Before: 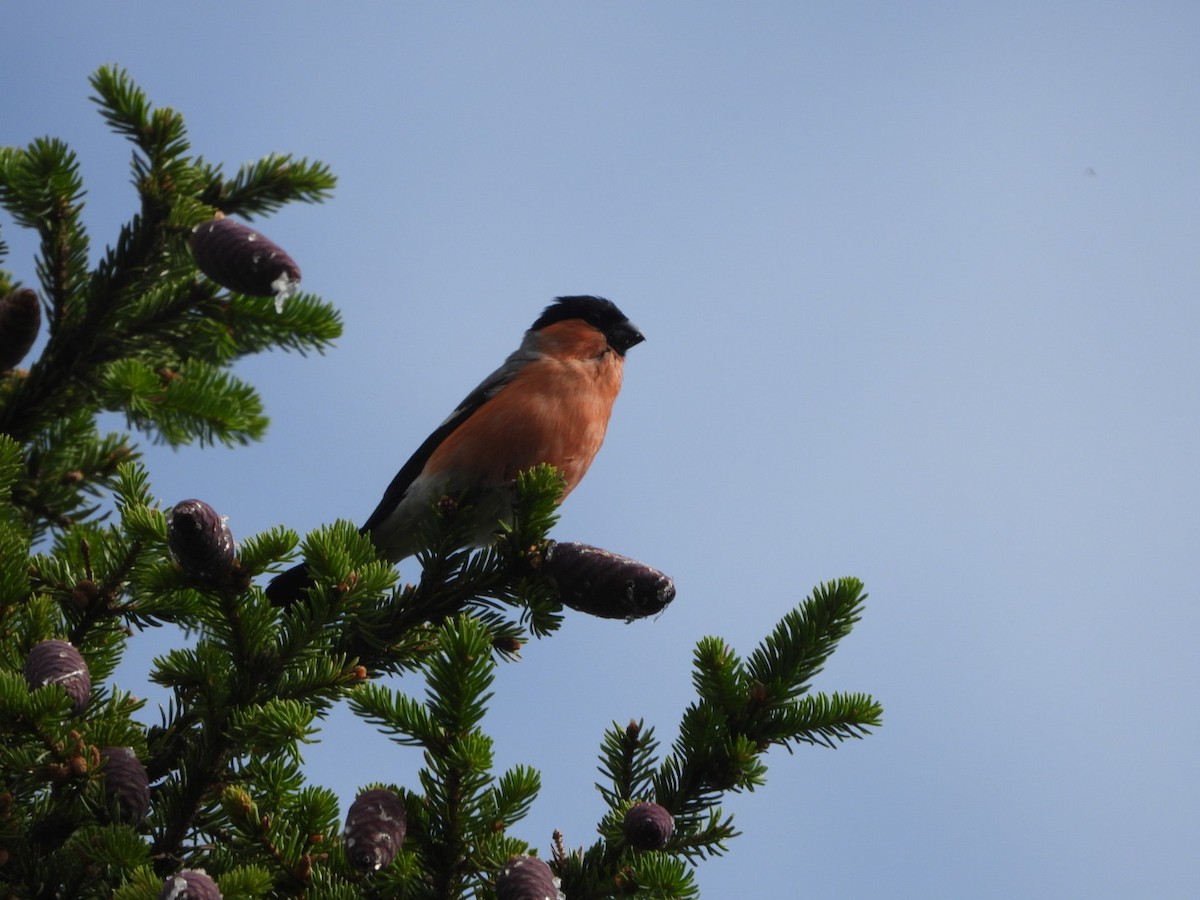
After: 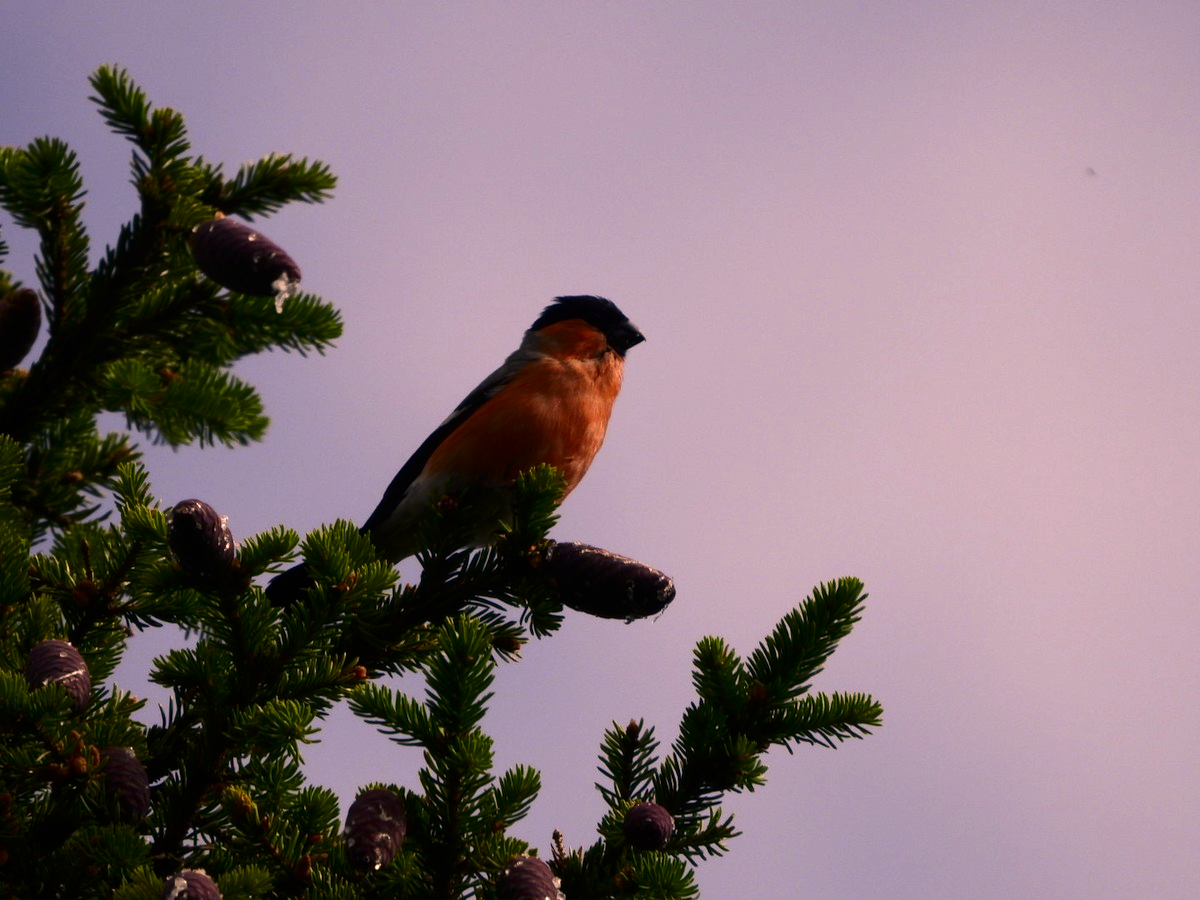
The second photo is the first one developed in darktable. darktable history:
contrast brightness saturation: brightness -0.2, saturation 0.08
color correction: highlights a* 21.88, highlights b* 22.25
tone equalizer: -8 EV -0.417 EV, -7 EV -0.389 EV, -6 EV -0.333 EV, -5 EV -0.222 EV, -3 EV 0.222 EV, -2 EV 0.333 EV, -1 EV 0.389 EV, +0 EV 0.417 EV, edges refinement/feathering 500, mask exposure compensation -1.57 EV, preserve details no
